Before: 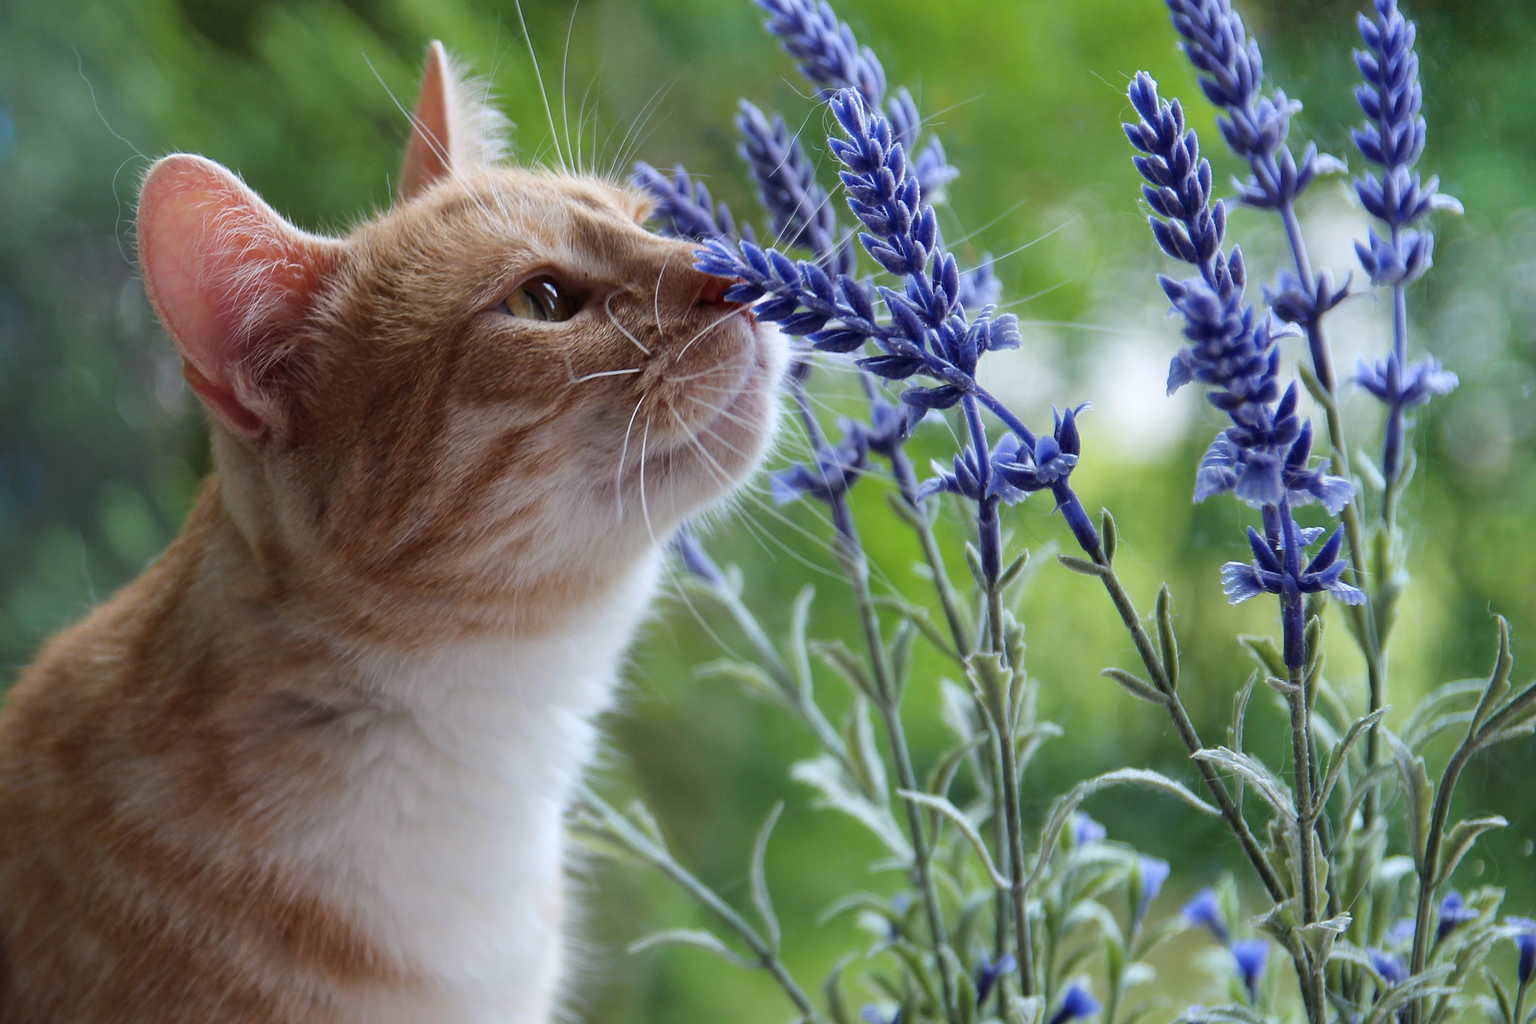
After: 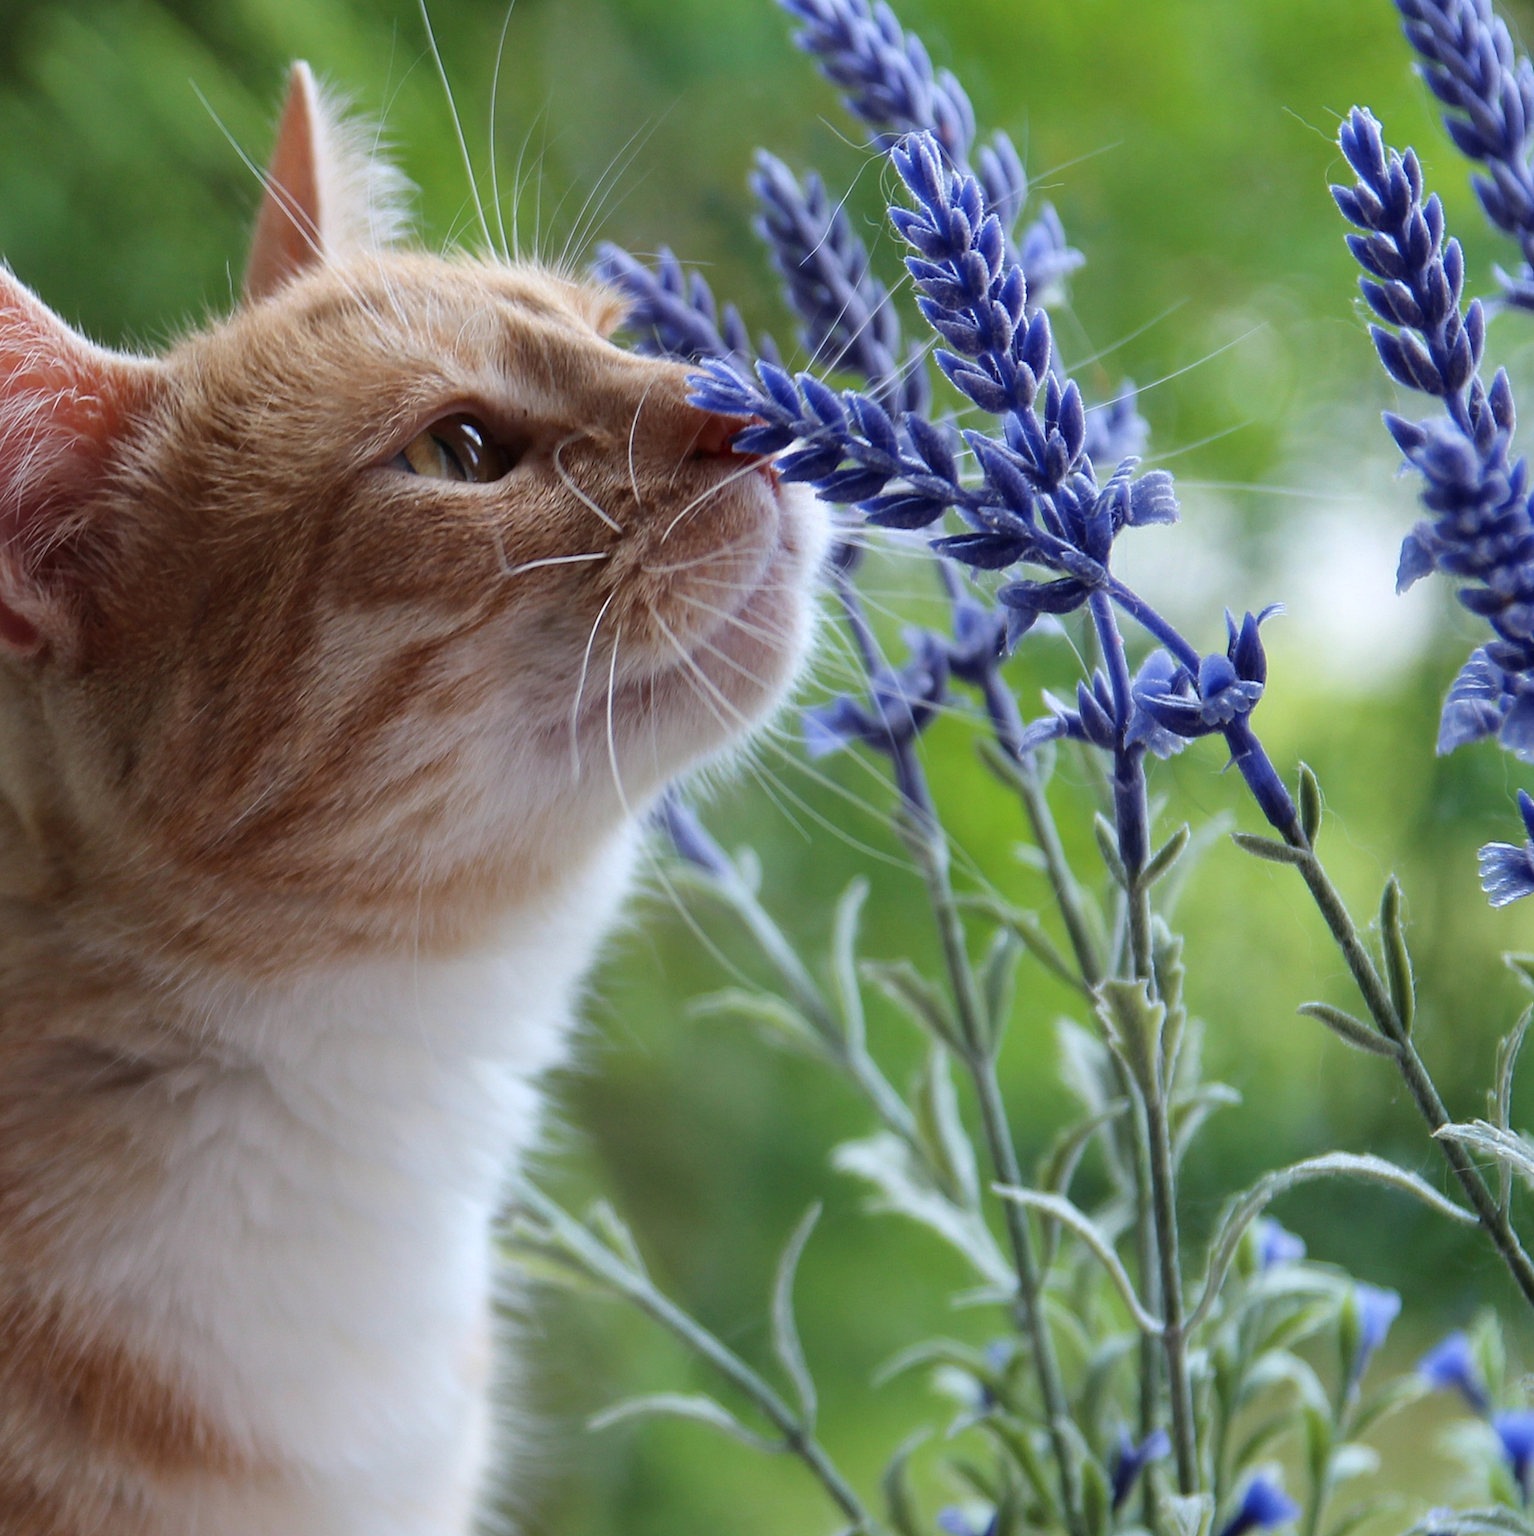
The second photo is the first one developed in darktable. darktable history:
crop and rotate: left 15.386%, right 18.005%
